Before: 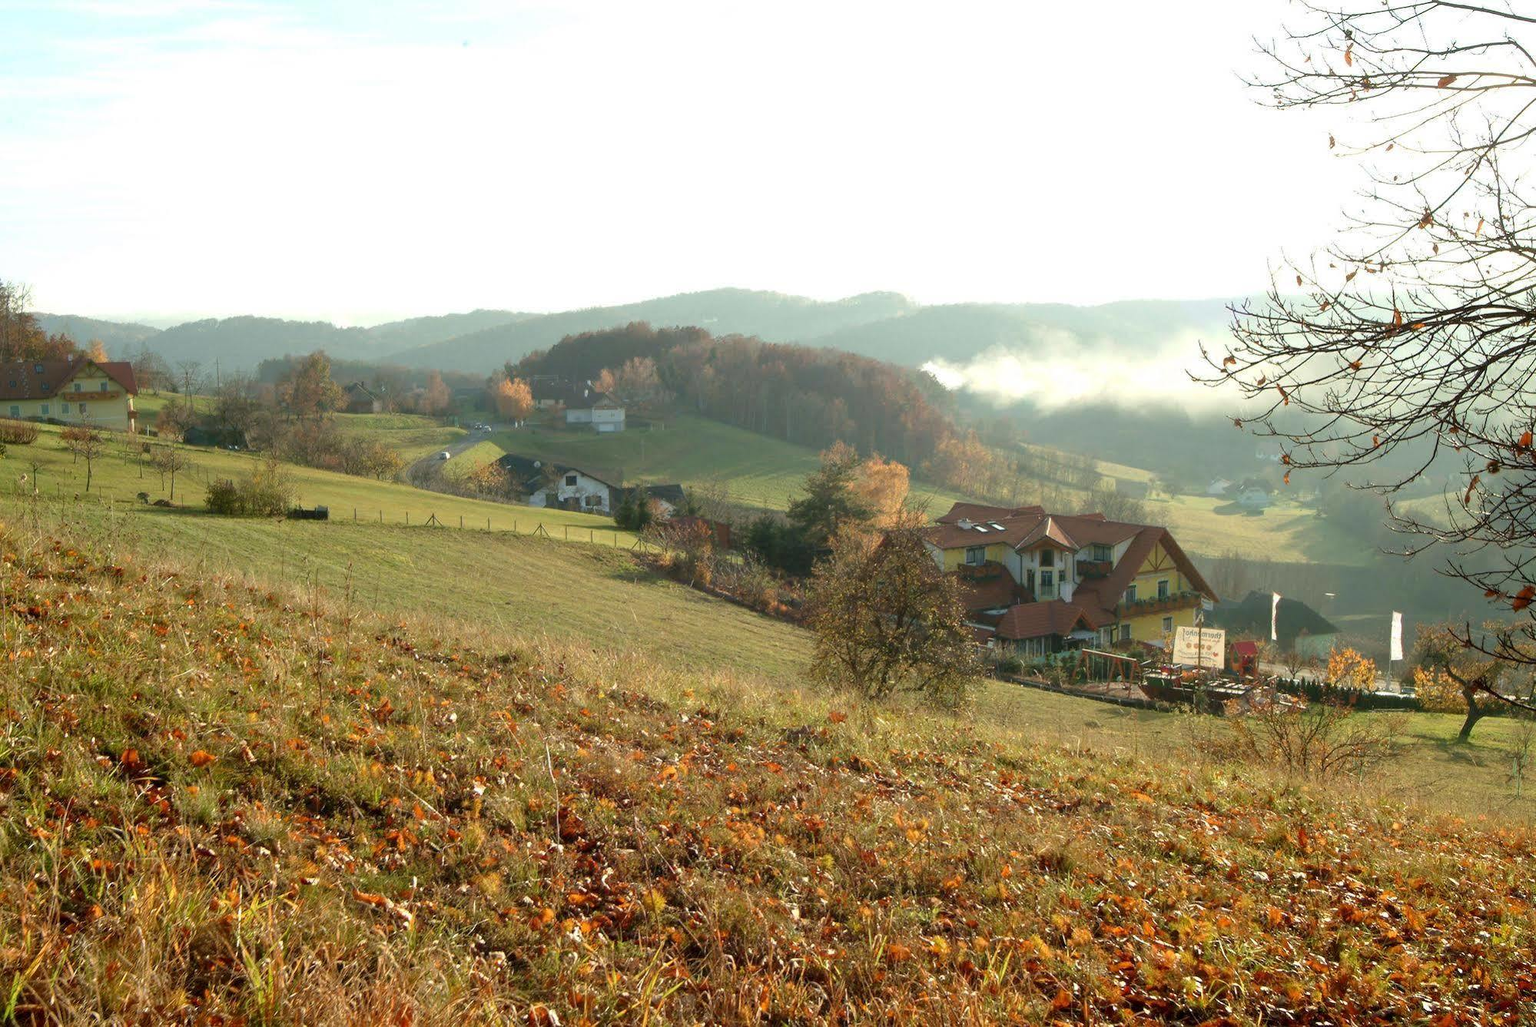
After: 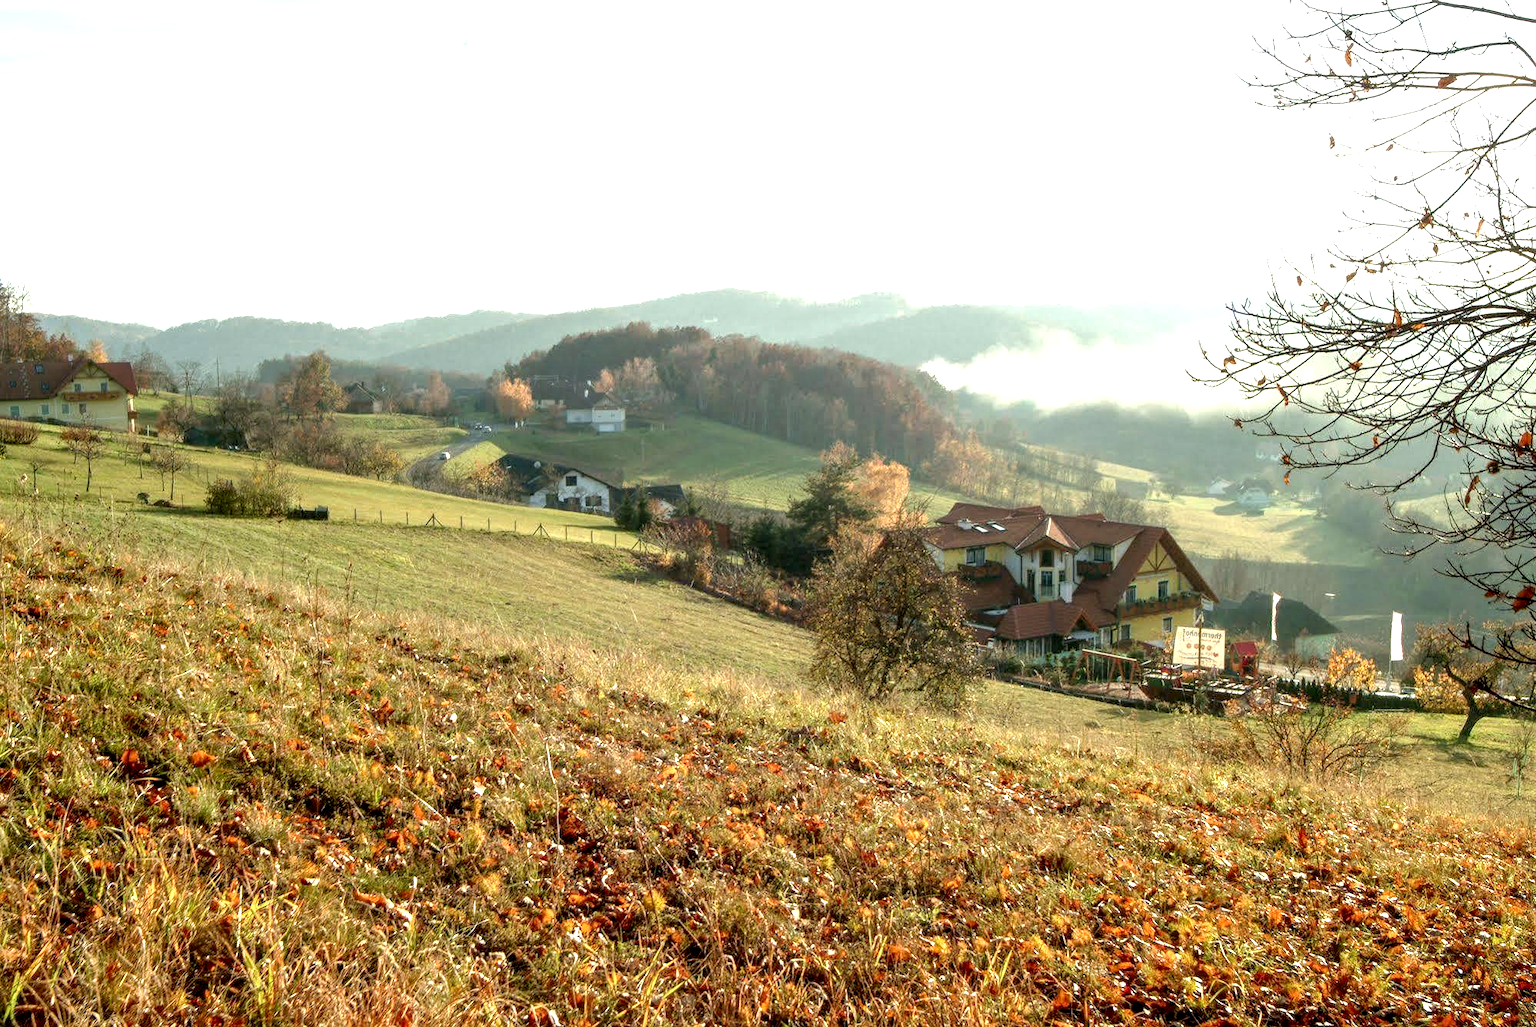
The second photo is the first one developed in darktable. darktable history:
levels: levels [0, 0.435, 0.917]
local contrast: highlights 60%, shadows 61%, detail 160%
